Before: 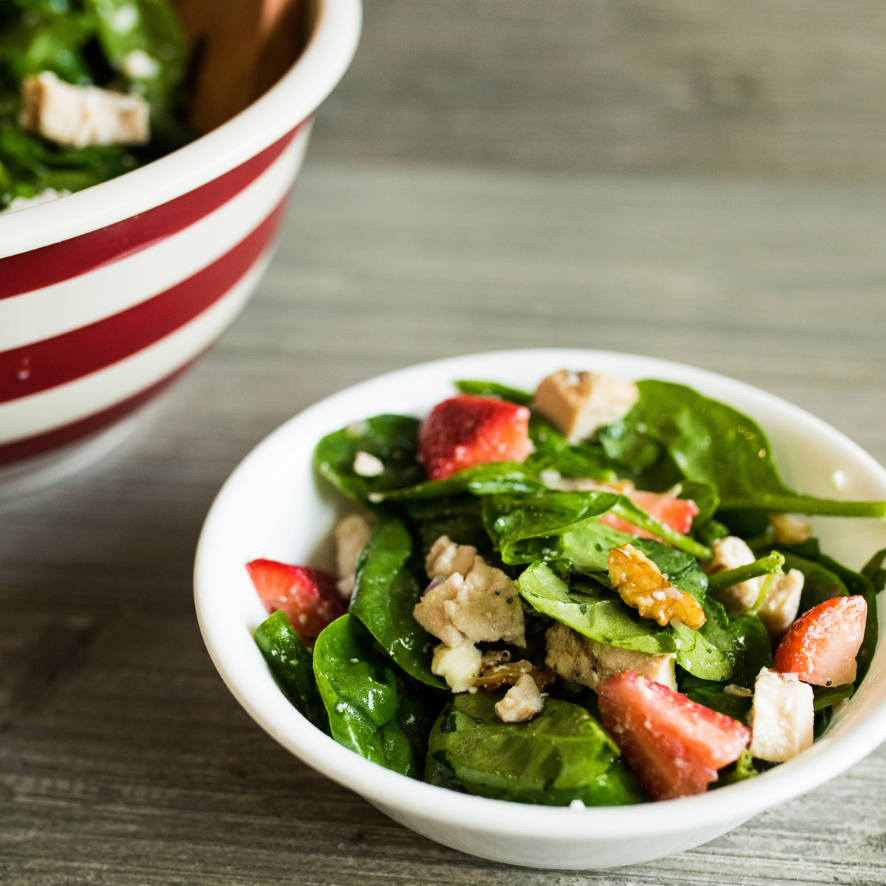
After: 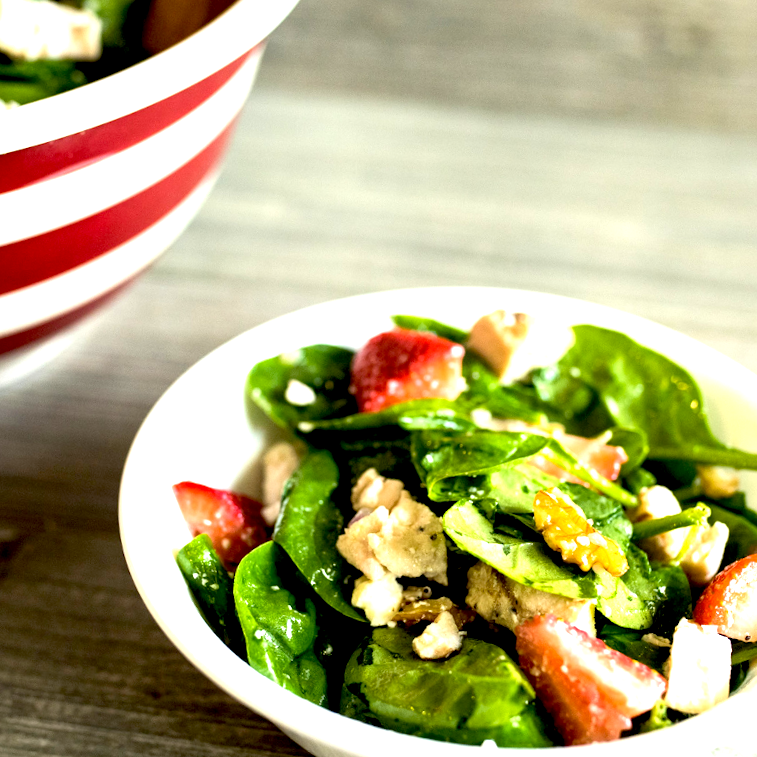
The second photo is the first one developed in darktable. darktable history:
exposure: black level correction 0.011, exposure 1.088 EV, compensate exposure bias true, compensate highlight preservation false
crop and rotate: angle -3.27°, left 5.211%, top 5.211%, right 4.607%, bottom 4.607%
